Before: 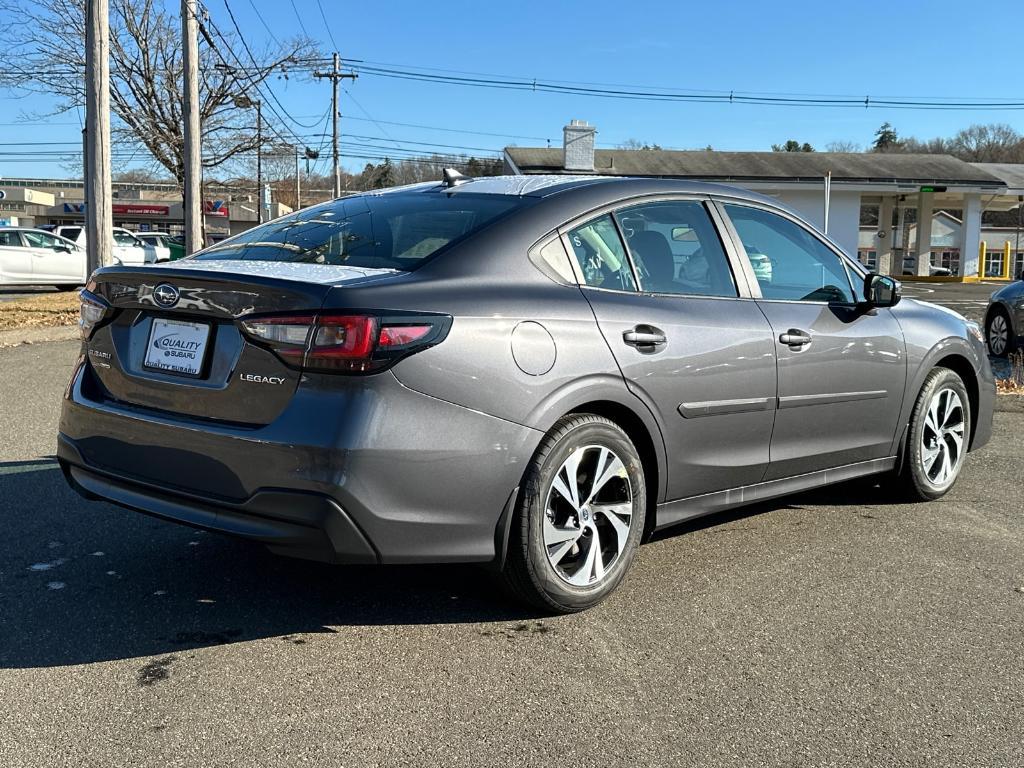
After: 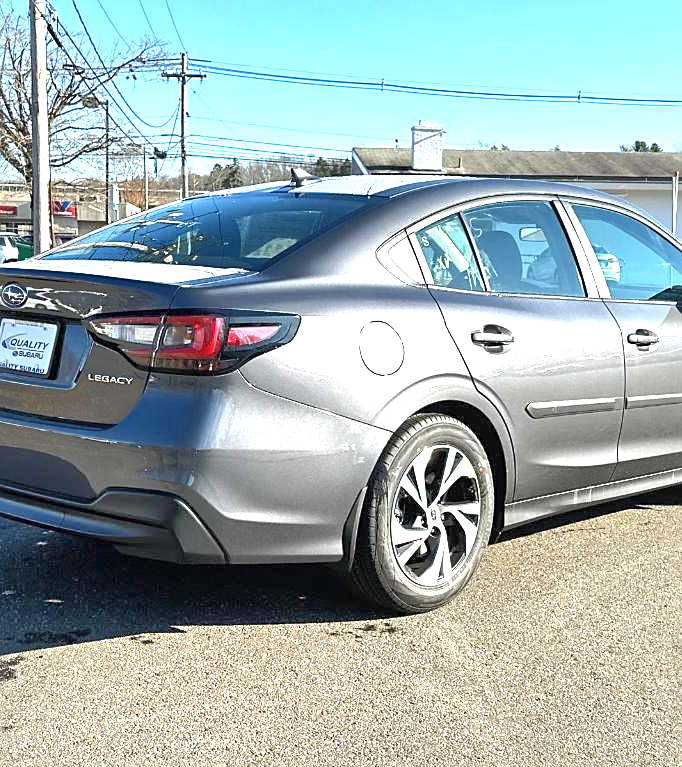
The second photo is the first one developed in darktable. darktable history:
sharpen: radius 1.887, amount 0.405, threshold 1.161
exposure: black level correction -0.002, exposure 1.344 EV, compensate highlight preservation false
crop and rotate: left 14.905%, right 18.411%
tone equalizer: -8 EV -0.532 EV, -7 EV -0.287 EV, -6 EV -0.079 EV, -5 EV 0.391 EV, -4 EV 0.98 EV, -3 EV 0.803 EV, -2 EV -0.011 EV, -1 EV 0.125 EV, +0 EV -0.027 EV
local contrast: mode bilateral grid, contrast 19, coarseness 50, detail 132%, midtone range 0.2
